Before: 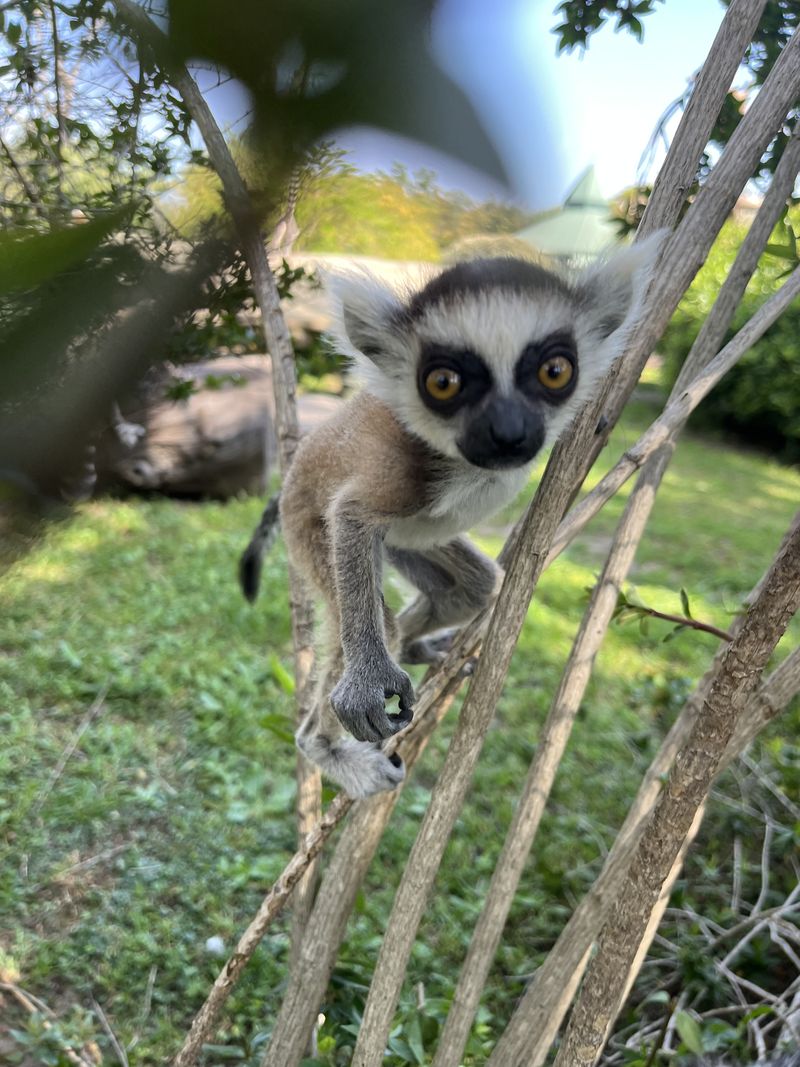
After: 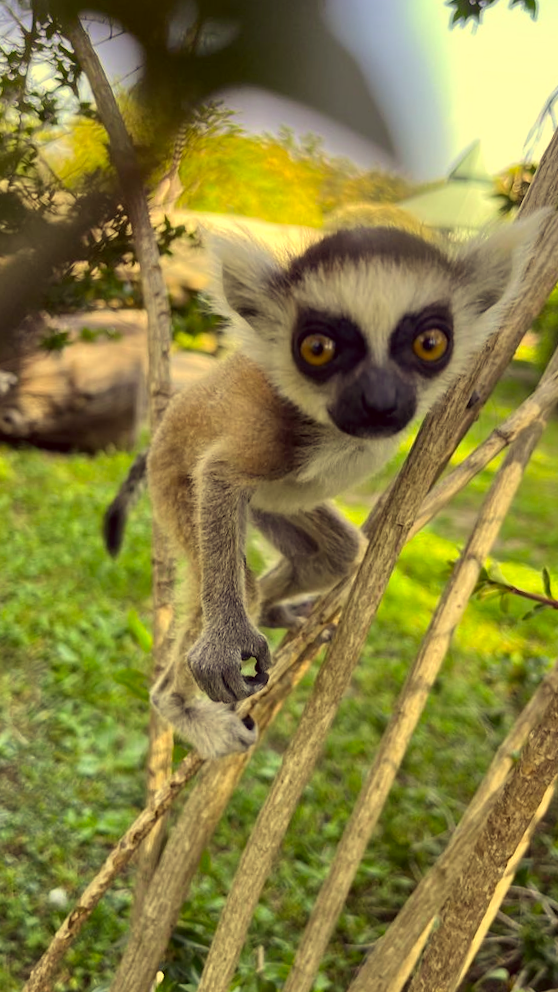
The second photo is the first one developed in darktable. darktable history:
crop and rotate: angle -3.27°, left 14.277%, top 0.028%, right 10.766%, bottom 0.028%
color correction: highlights a* -0.482, highlights b* 40, shadows a* 9.8, shadows b* -0.161
